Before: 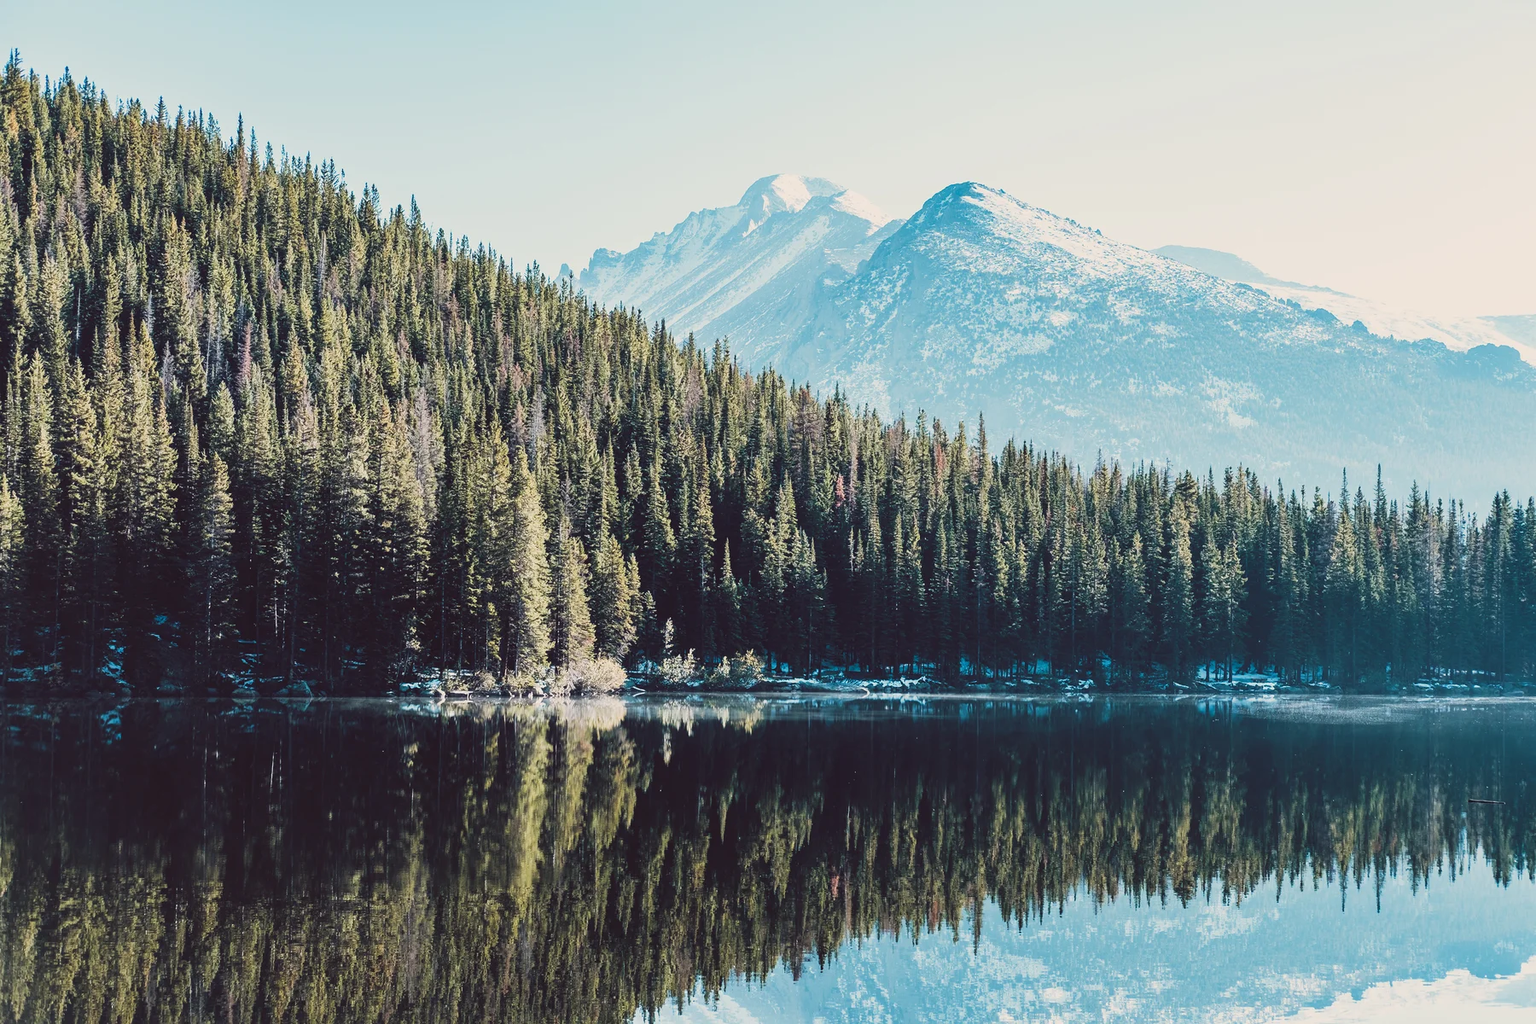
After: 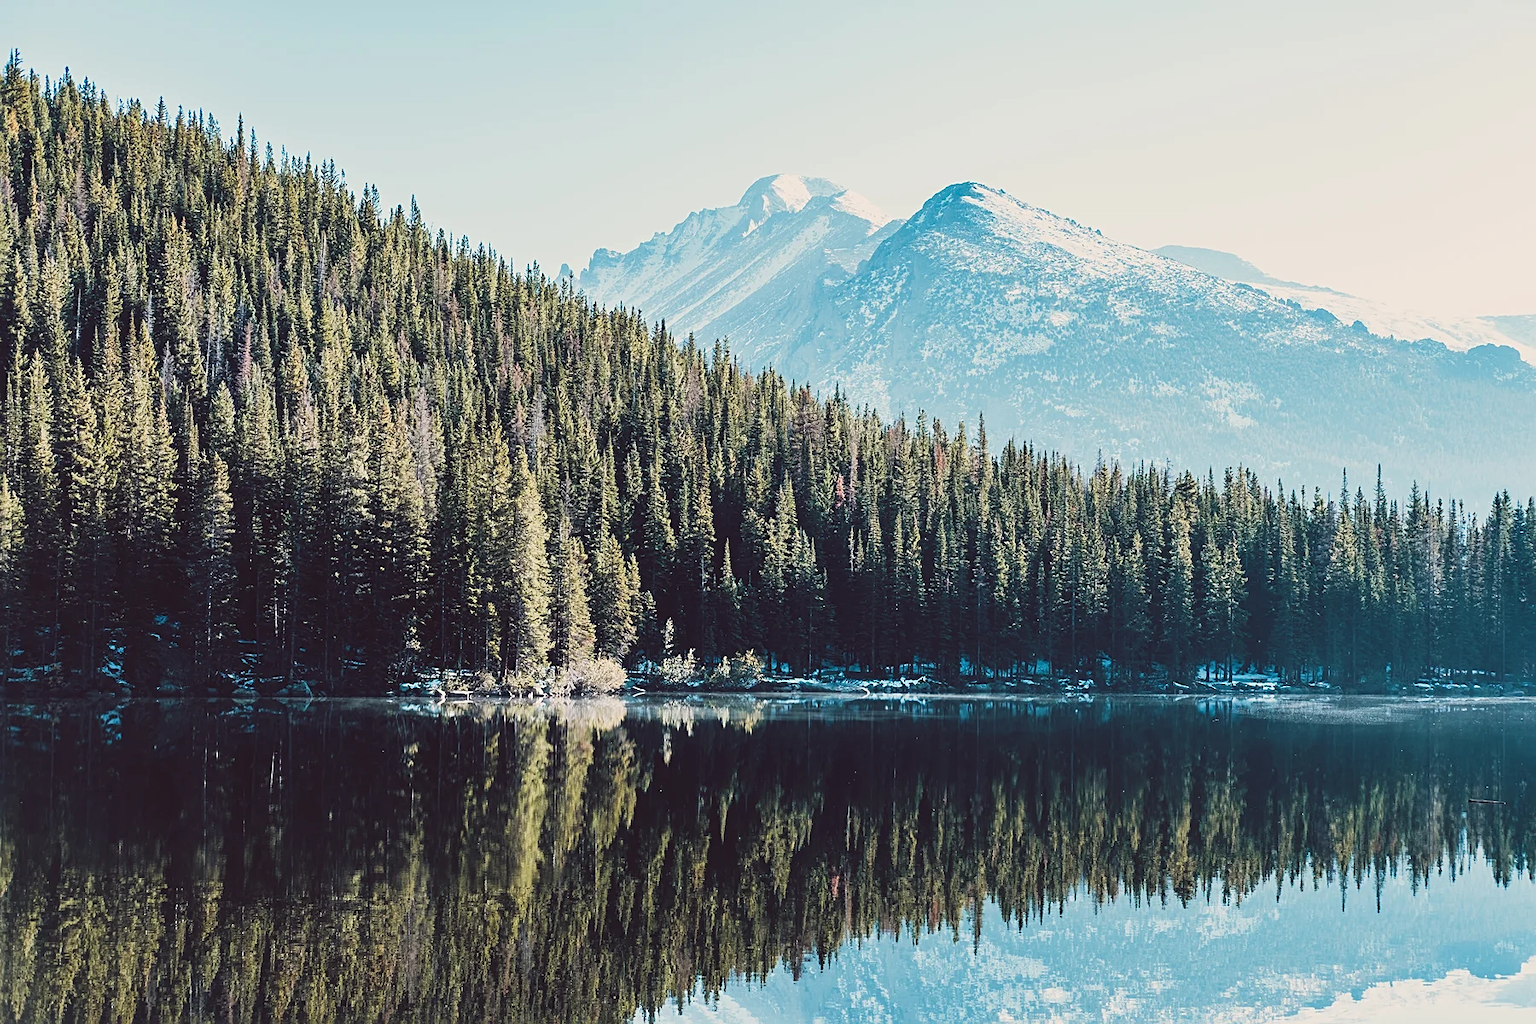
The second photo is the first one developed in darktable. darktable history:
sharpen: radius 2.167, amount 0.381, threshold 0
tone equalizer: on, module defaults
